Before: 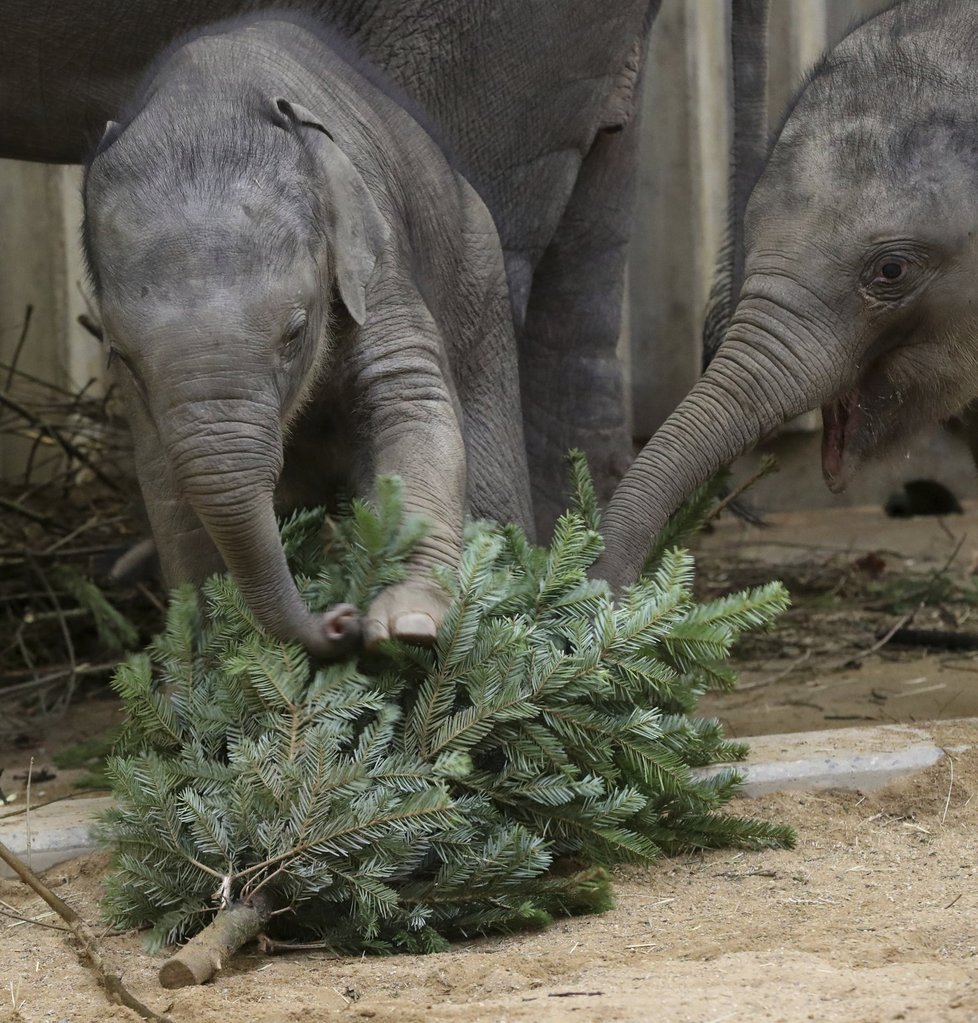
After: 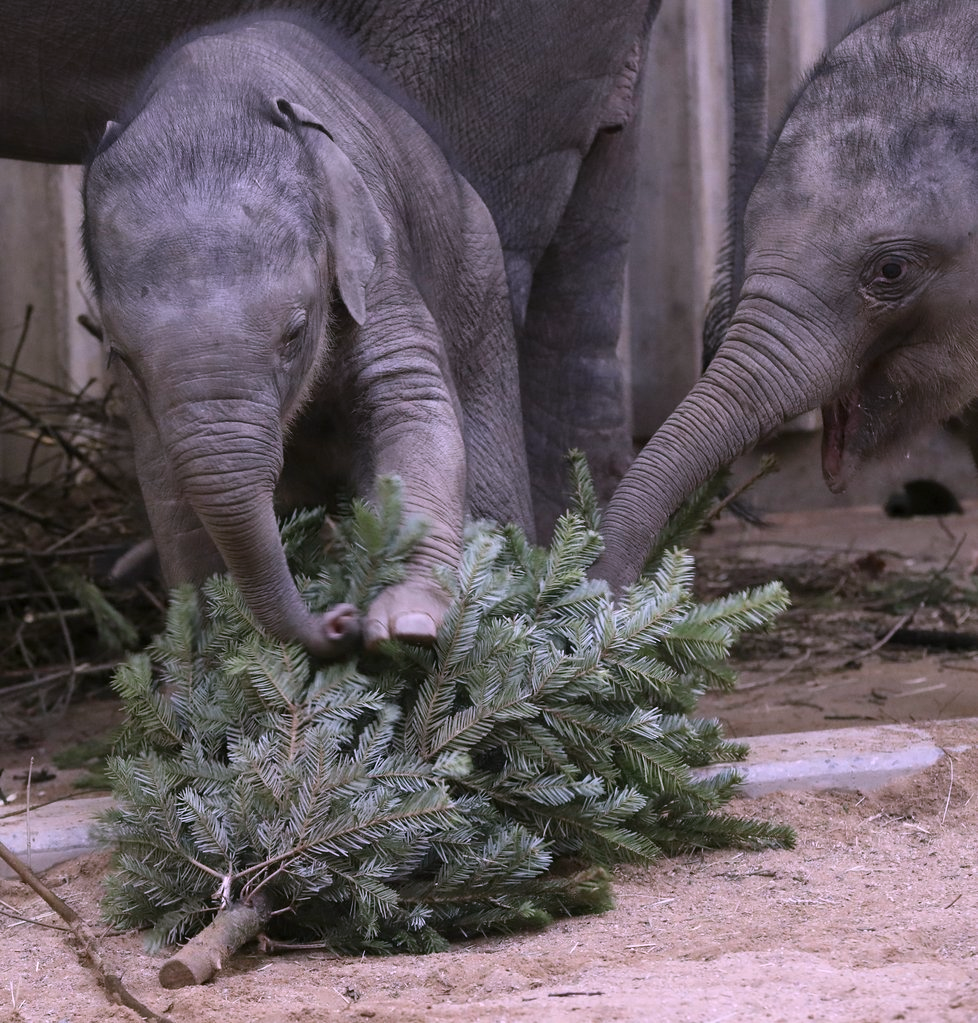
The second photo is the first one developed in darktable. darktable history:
contrast brightness saturation: contrast 0.08, saturation 0.02
color correction: highlights a* 15.03, highlights b* -25.07
